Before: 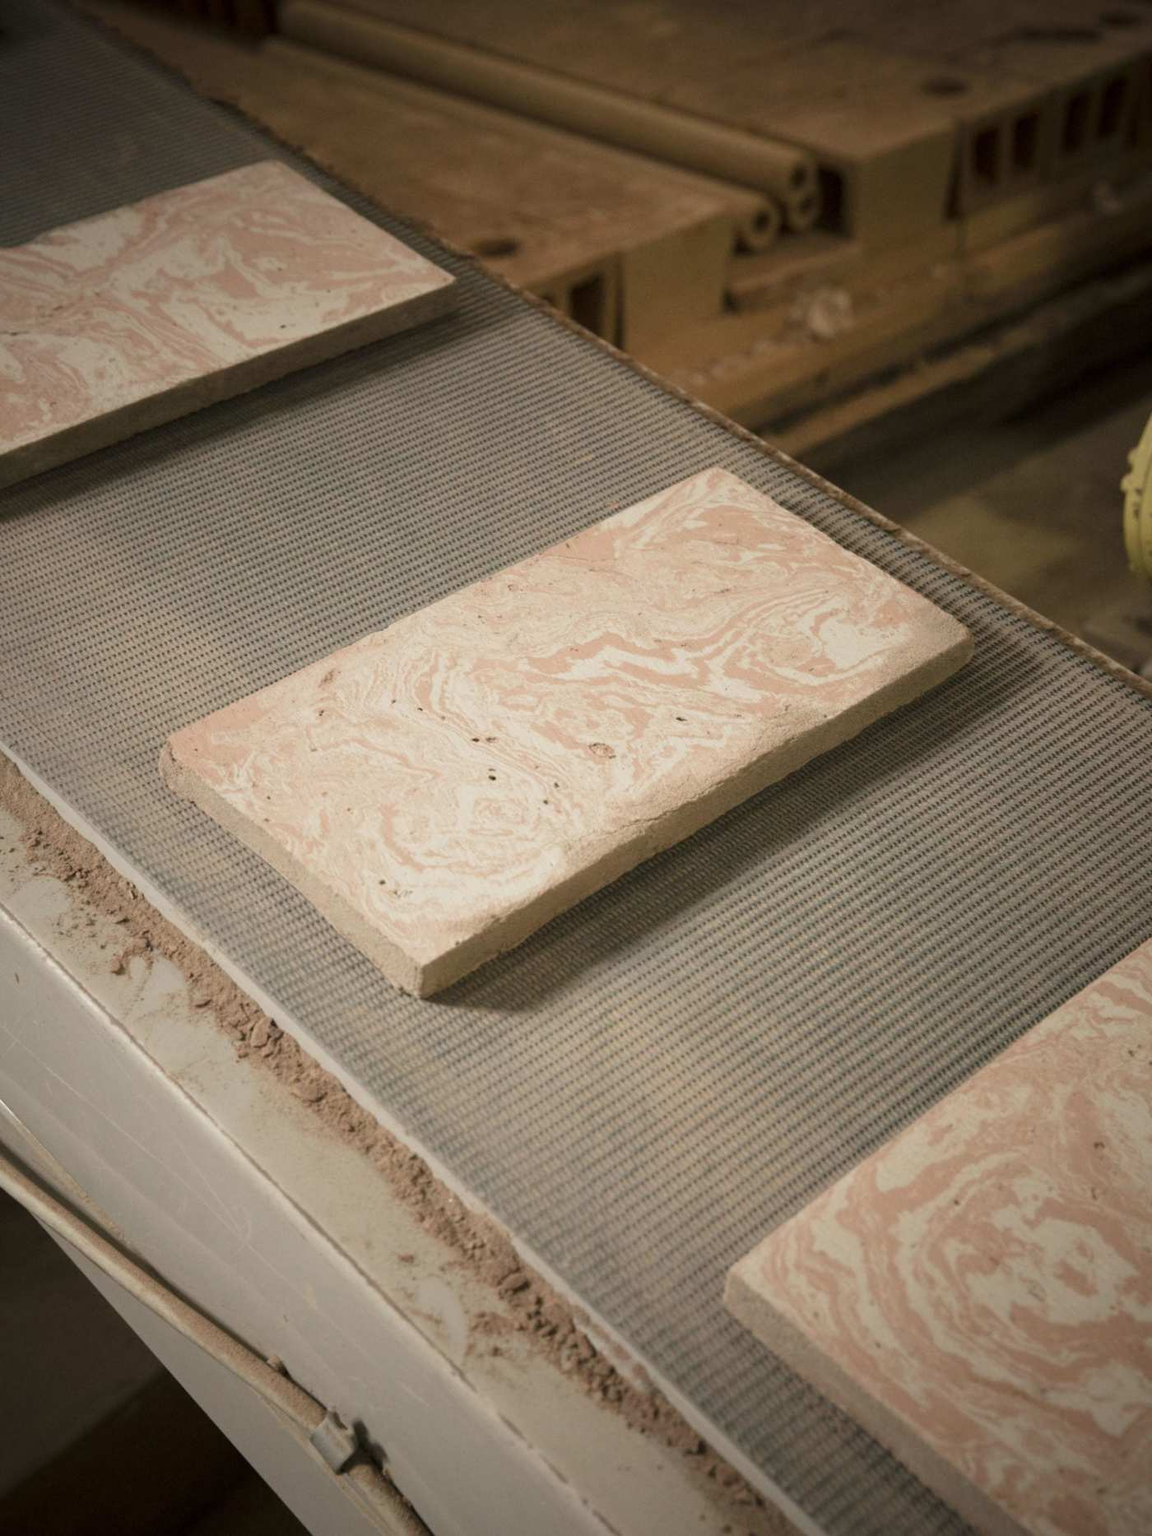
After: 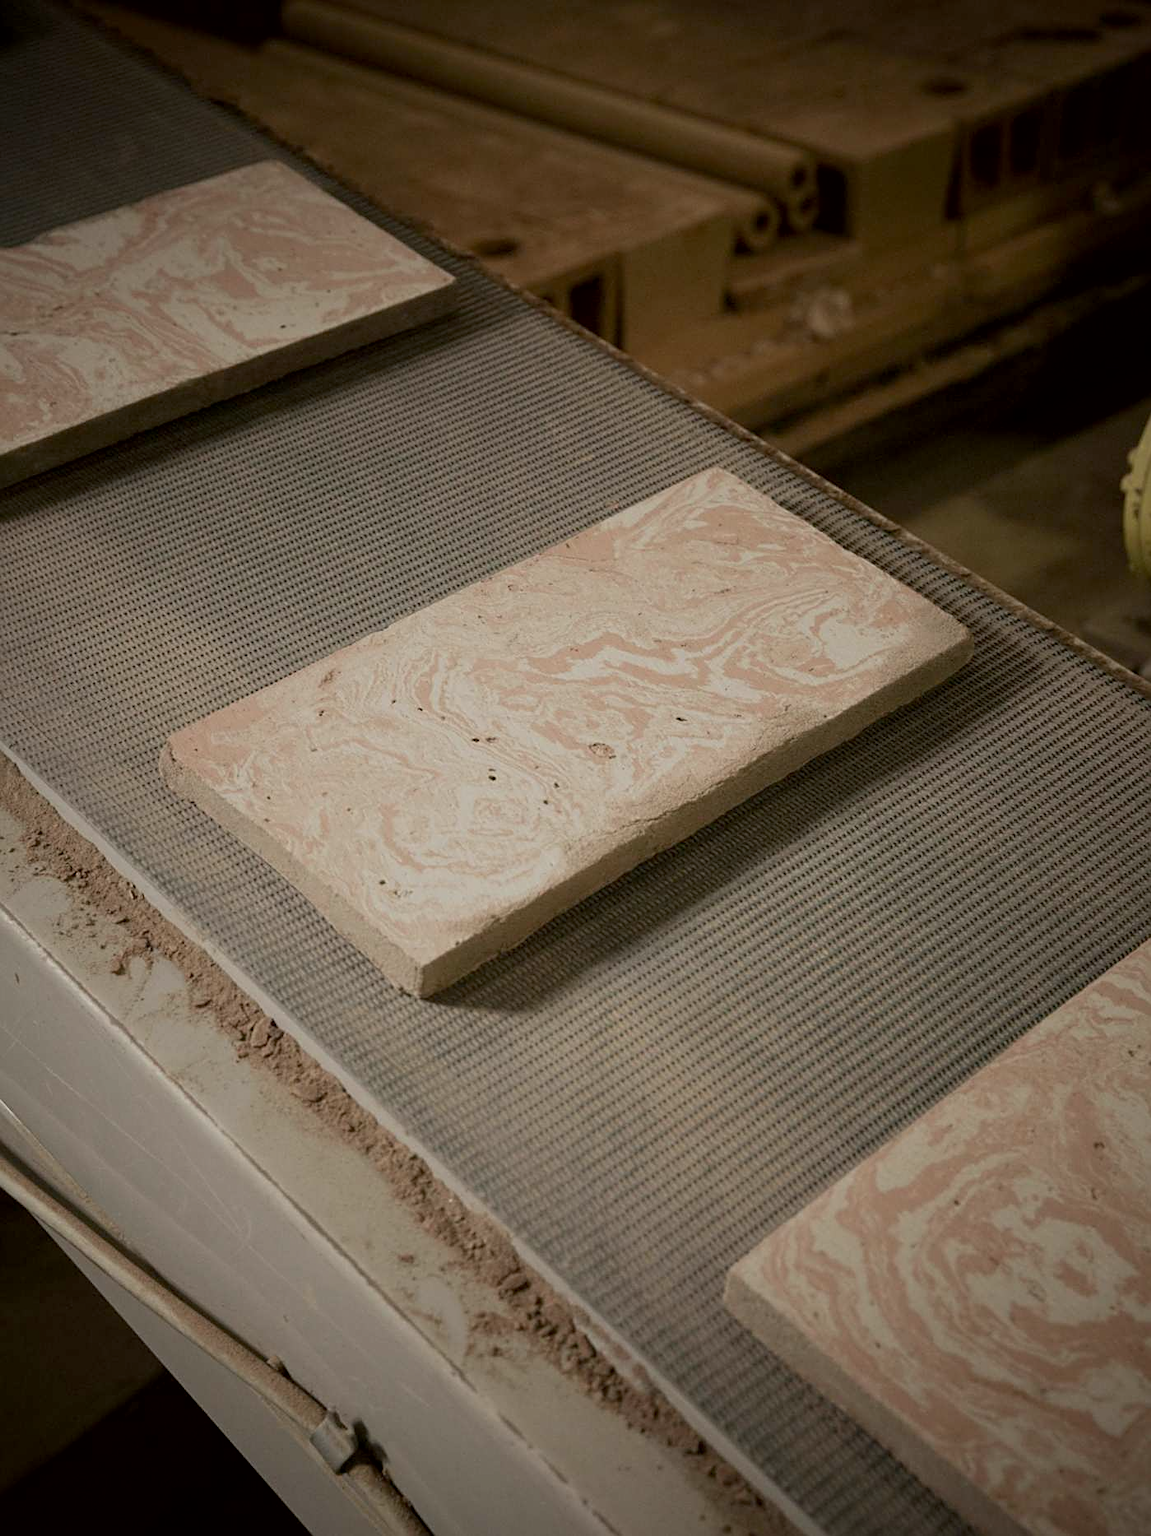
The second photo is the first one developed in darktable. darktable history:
contrast brightness saturation: contrast 0.102, brightness 0.018, saturation 0.017
exposure: black level correction 0.009, exposure -0.644 EV, compensate highlight preservation false
sharpen: on, module defaults
